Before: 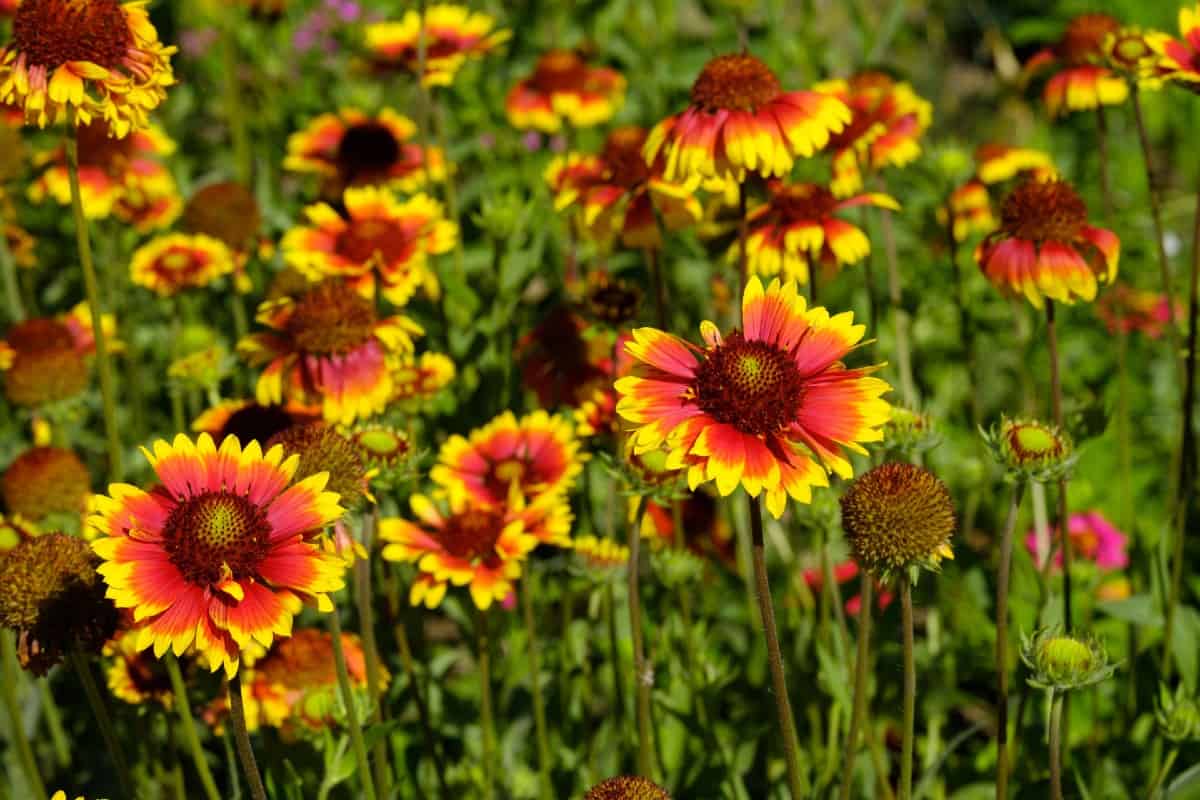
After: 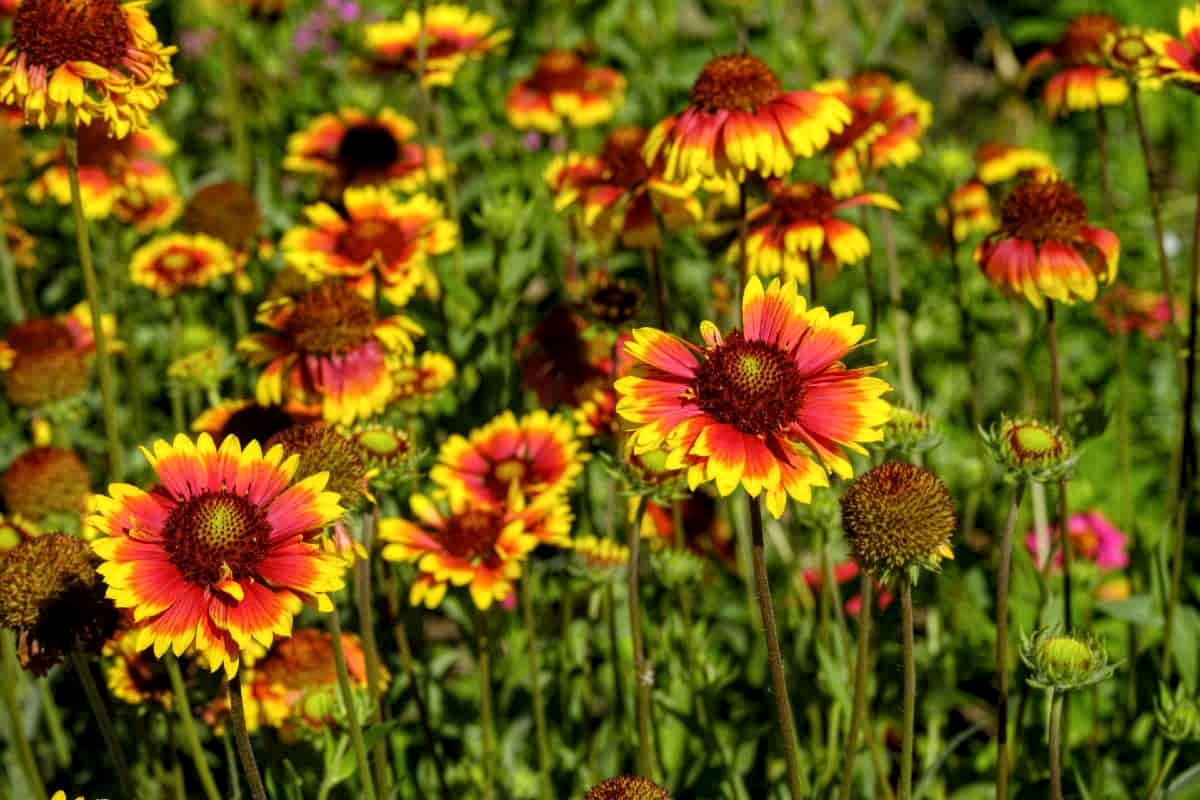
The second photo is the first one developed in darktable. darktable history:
local contrast: highlights 94%, shadows 88%, detail 160%, midtone range 0.2
